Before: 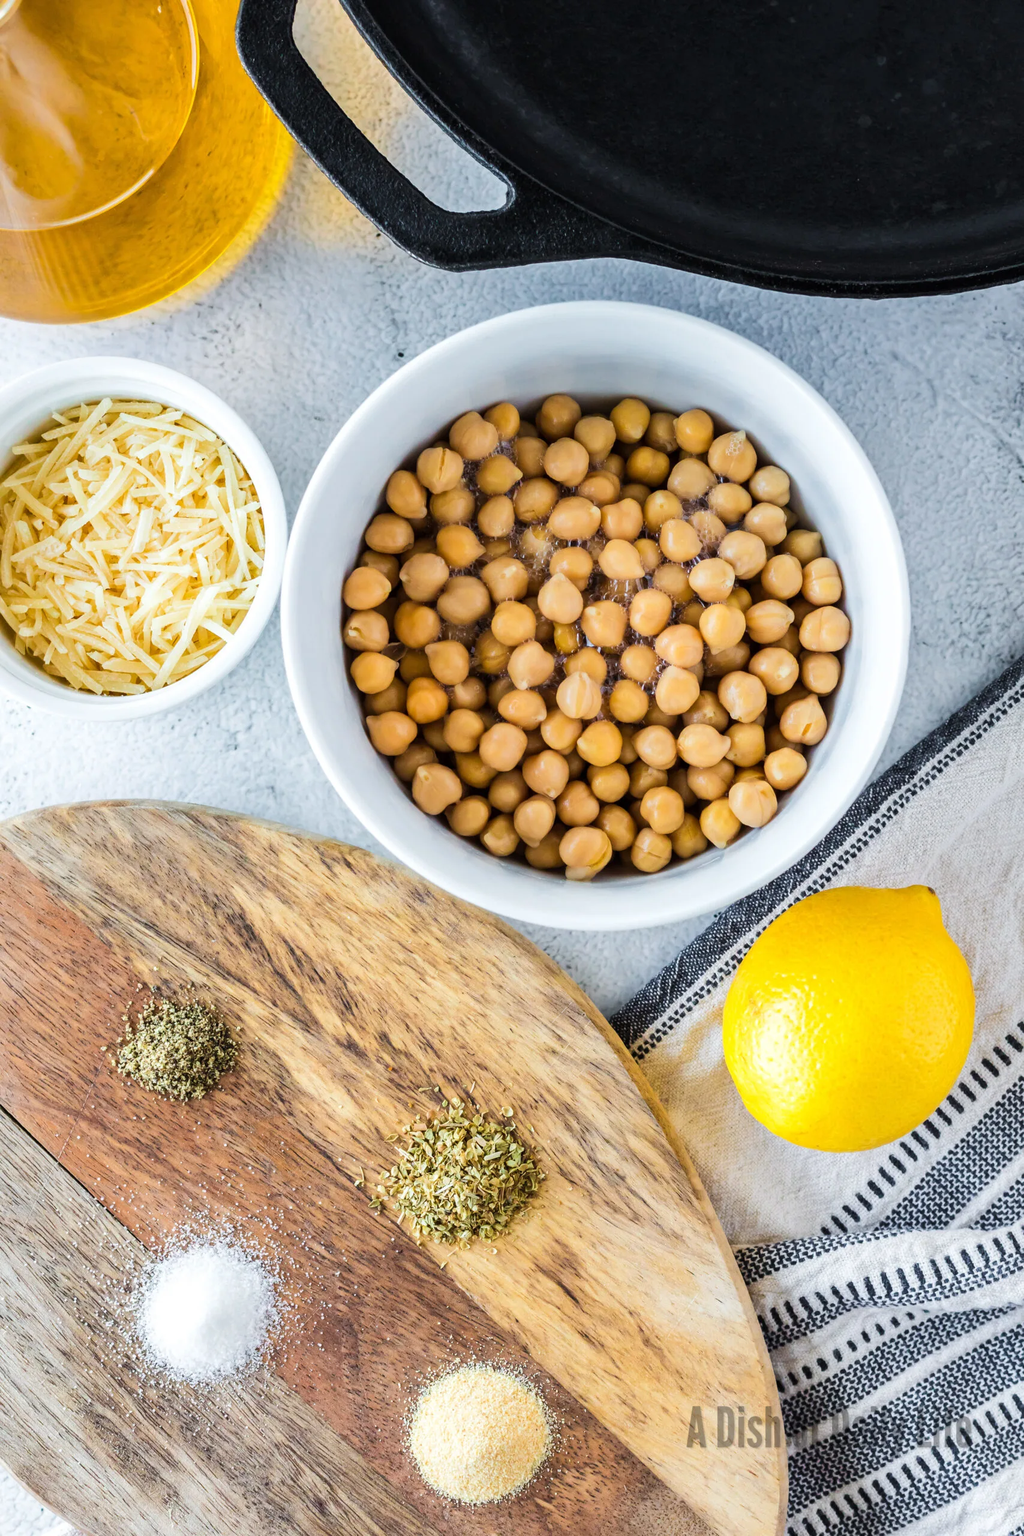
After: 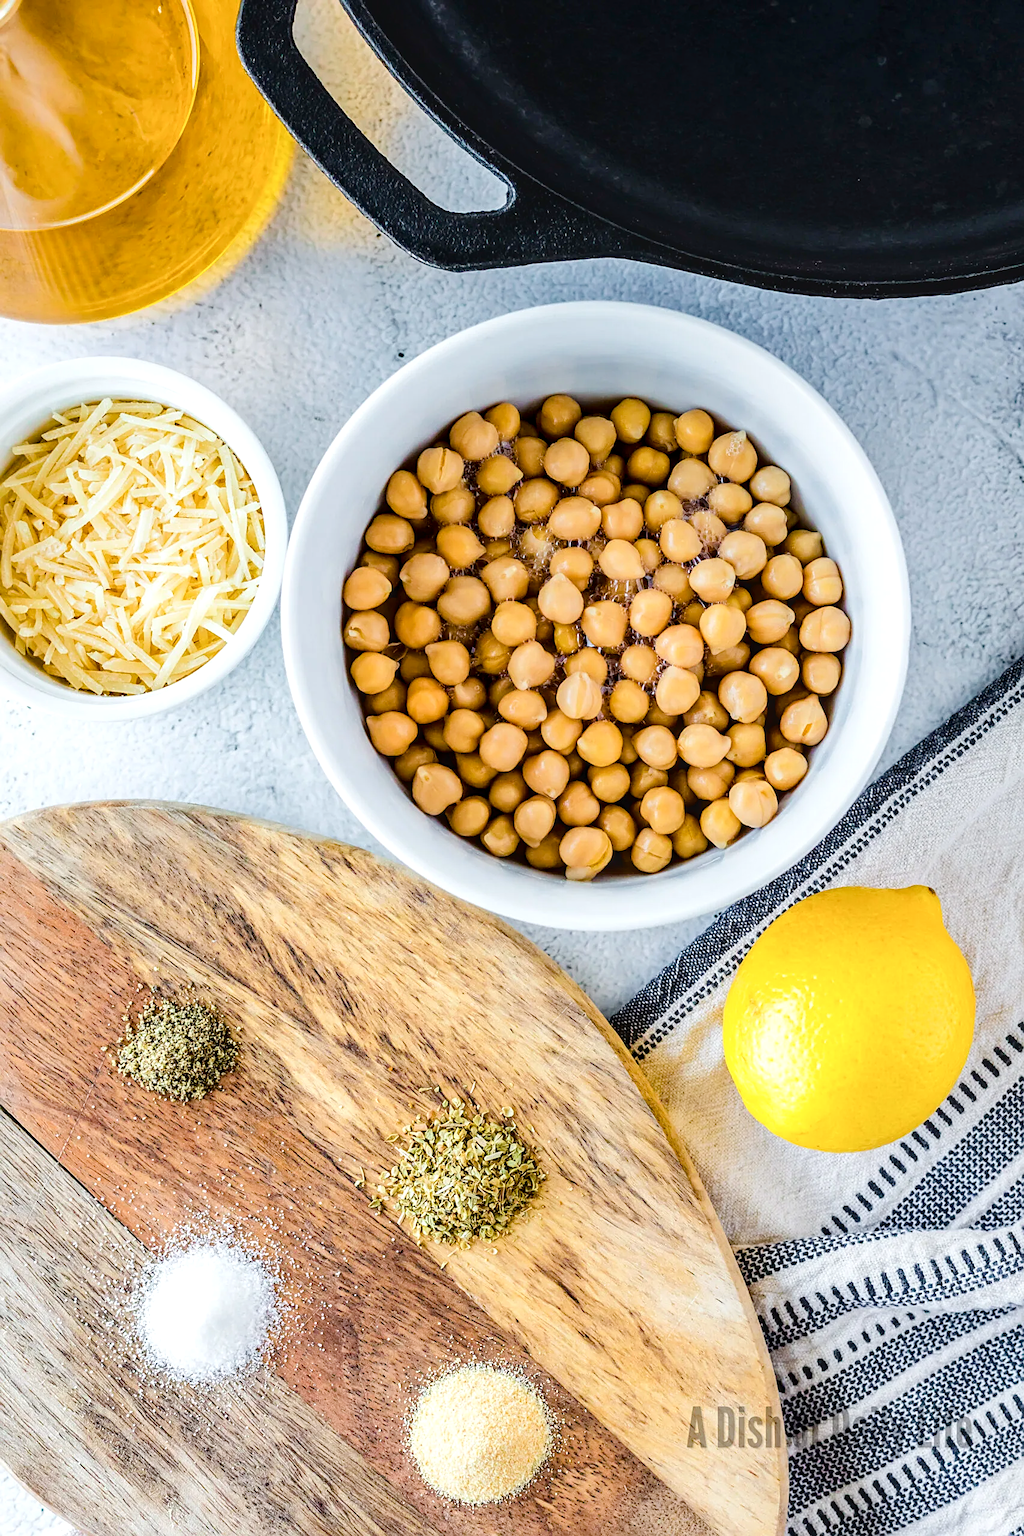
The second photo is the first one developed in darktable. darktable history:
sharpen: on, module defaults
local contrast: on, module defaults
tone curve: curves: ch0 [(0, 0) (0.003, 0.01) (0.011, 0.01) (0.025, 0.011) (0.044, 0.019) (0.069, 0.032) (0.1, 0.054) (0.136, 0.088) (0.177, 0.138) (0.224, 0.214) (0.277, 0.297) (0.335, 0.391) (0.399, 0.469) (0.468, 0.551) (0.543, 0.622) (0.623, 0.699) (0.709, 0.775) (0.801, 0.85) (0.898, 0.929) (1, 1)], color space Lab, independent channels, preserve colors none
color balance rgb: linear chroma grading › shadows 15.979%, perceptual saturation grading › global saturation 20%, perceptual saturation grading › highlights -25.82%, perceptual saturation grading › shadows 25.853%, global vibrance 9.395%
tone equalizer: edges refinement/feathering 500, mask exposure compensation -1.57 EV, preserve details no
